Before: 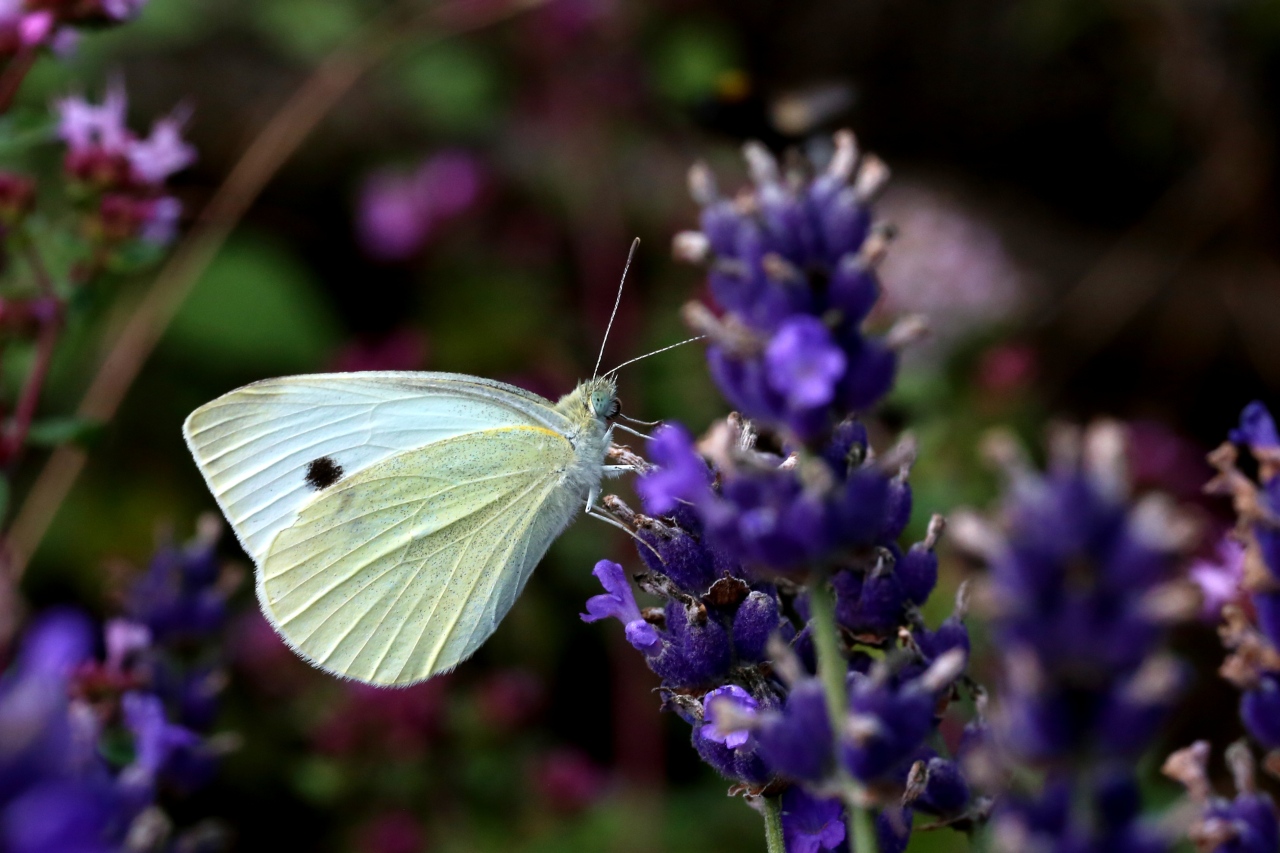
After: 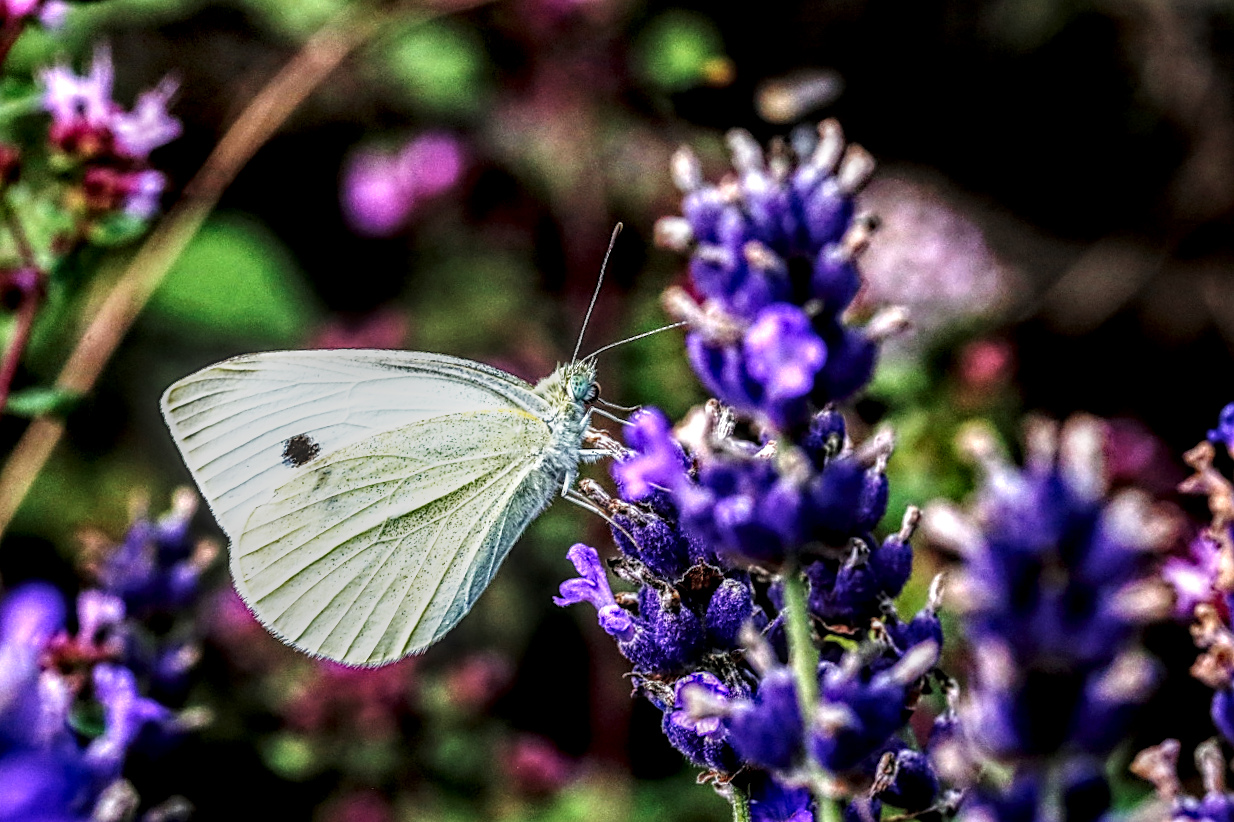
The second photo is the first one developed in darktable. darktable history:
crop and rotate: angle -1.41°
local contrast: highlights 2%, shadows 0%, detail 298%, midtone range 0.295
base curve: curves: ch0 [(0, 0) (0.026, 0.03) (0.109, 0.232) (0.351, 0.748) (0.669, 0.968) (1, 1)], preserve colors none
sharpen: on, module defaults
